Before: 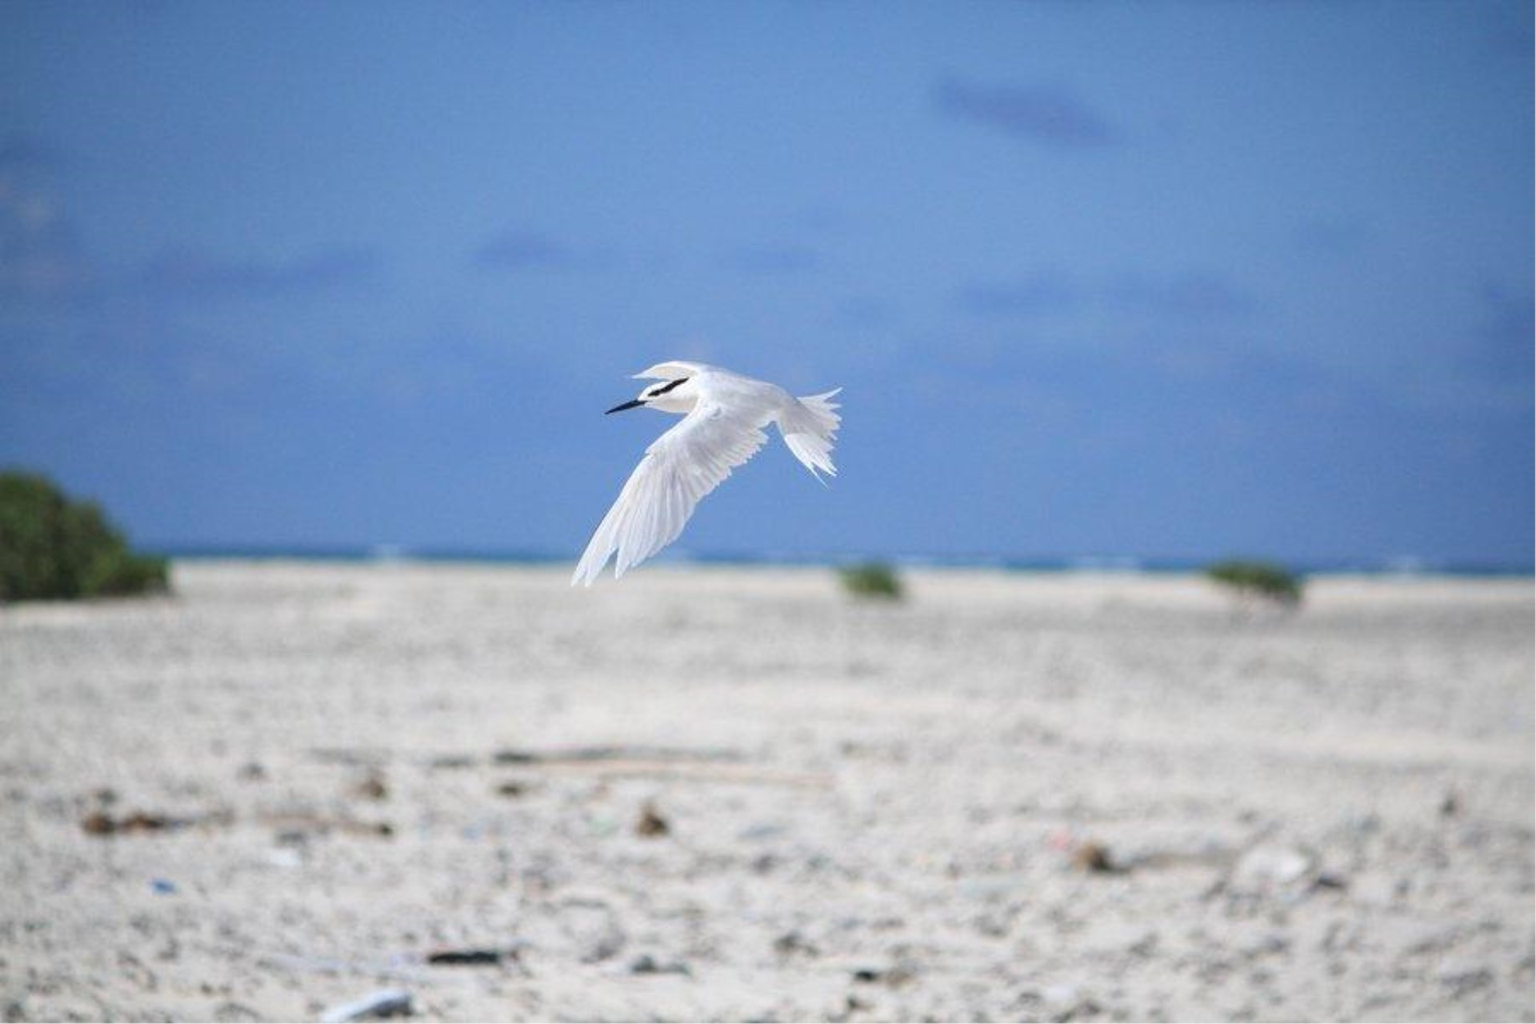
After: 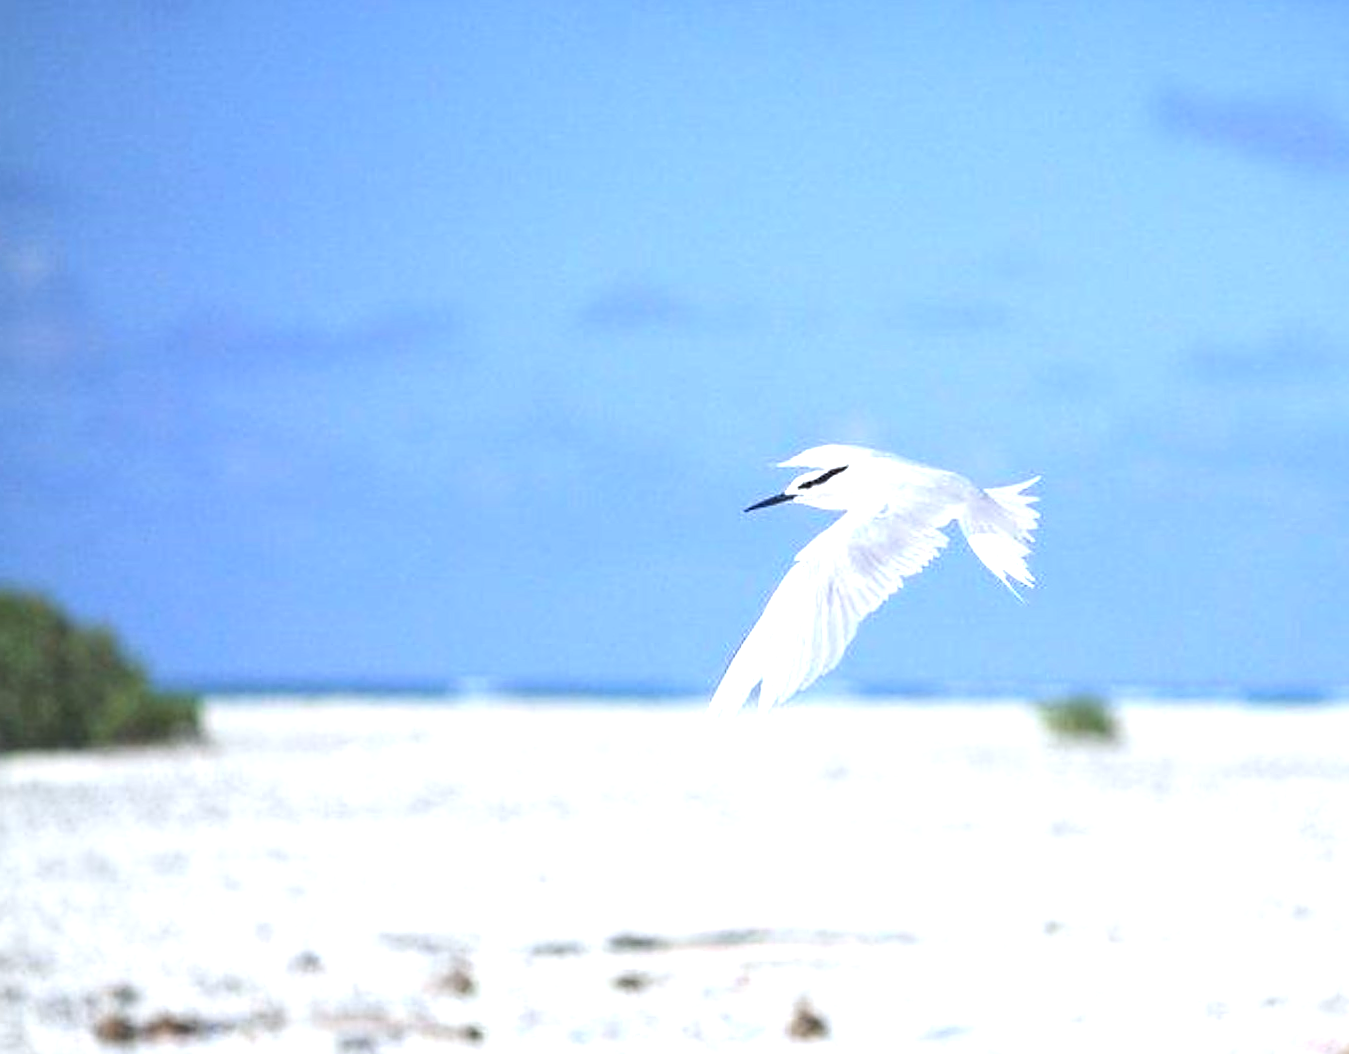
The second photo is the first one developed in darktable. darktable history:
sharpen: on, module defaults
exposure: black level correction -0.005, exposure 1 EV, compensate highlight preservation false
rotate and perspective: rotation -0.45°, automatic cropping original format, crop left 0.008, crop right 0.992, crop top 0.012, crop bottom 0.988
crop: right 28.885%, bottom 16.626%
white balance: red 0.967, blue 1.049
rgb levels: preserve colors max RGB
